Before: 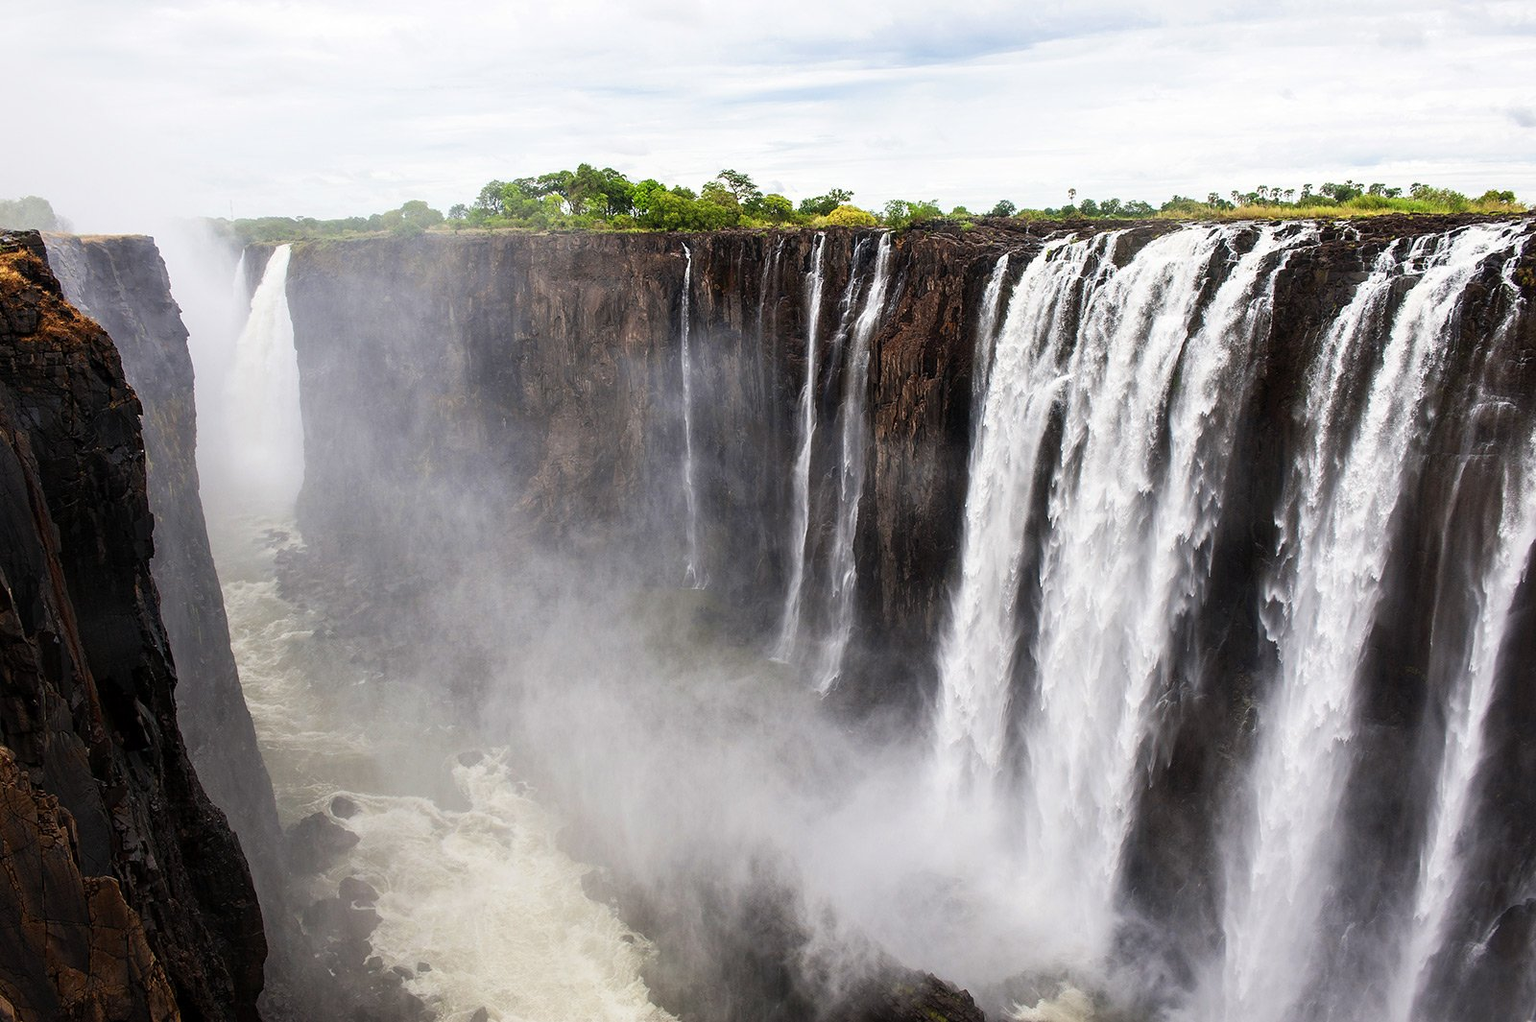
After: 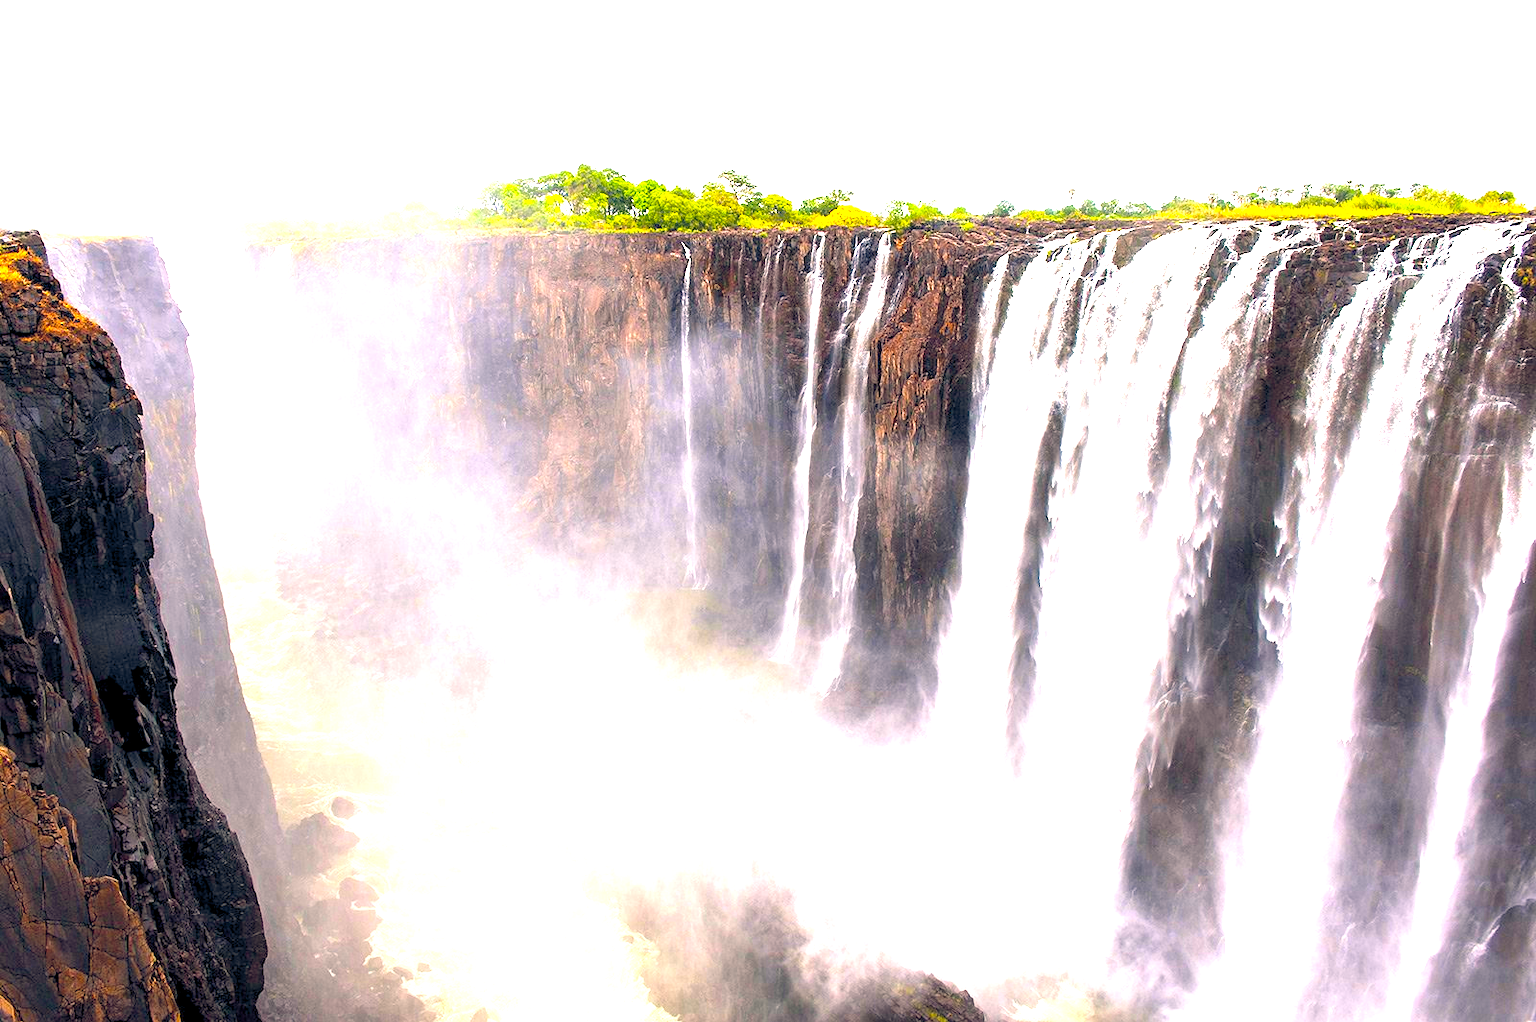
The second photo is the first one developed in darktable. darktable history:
contrast brightness saturation: brightness 0.147
color balance rgb: highlights gain › chroma 2.002%, highlights gain › hue 45.24°, global offset › chroma 0.125%, global offset › hue 253.2°, perceptual saturation grading › global saturation 30.634%, global vibrance 32.825%
exposure: black level correction 0.001, exposure 1.833 EV, compensate exposure bias true, compensate highlight preservation false
